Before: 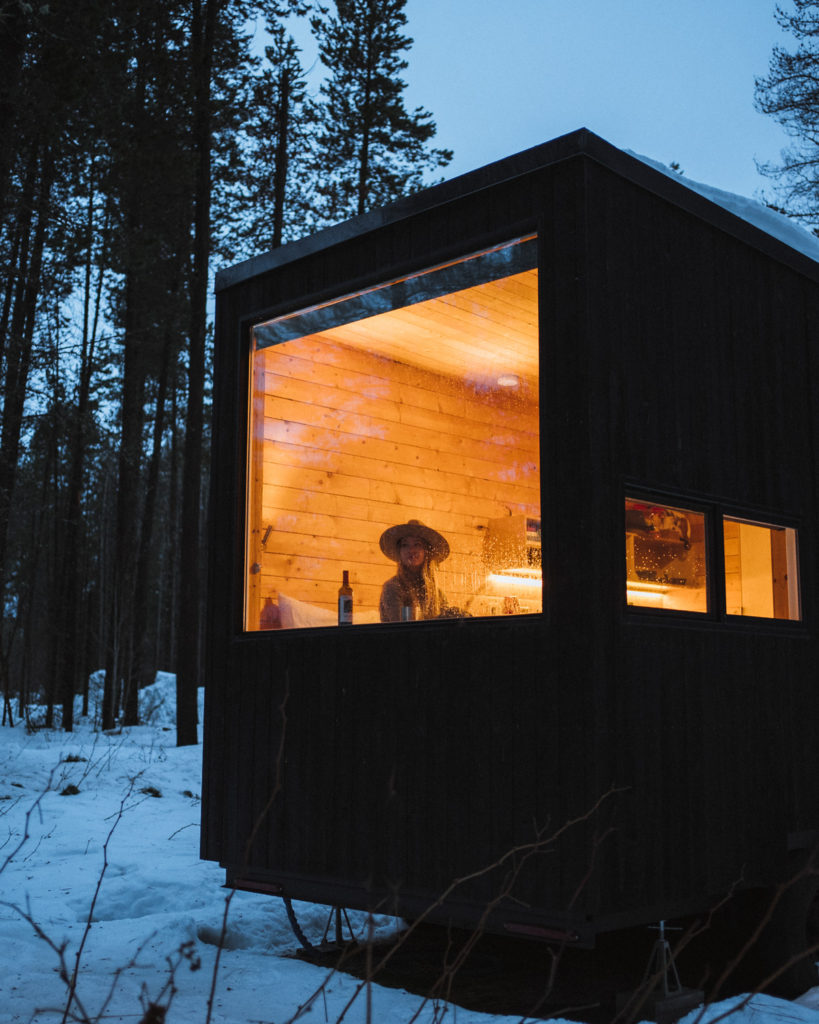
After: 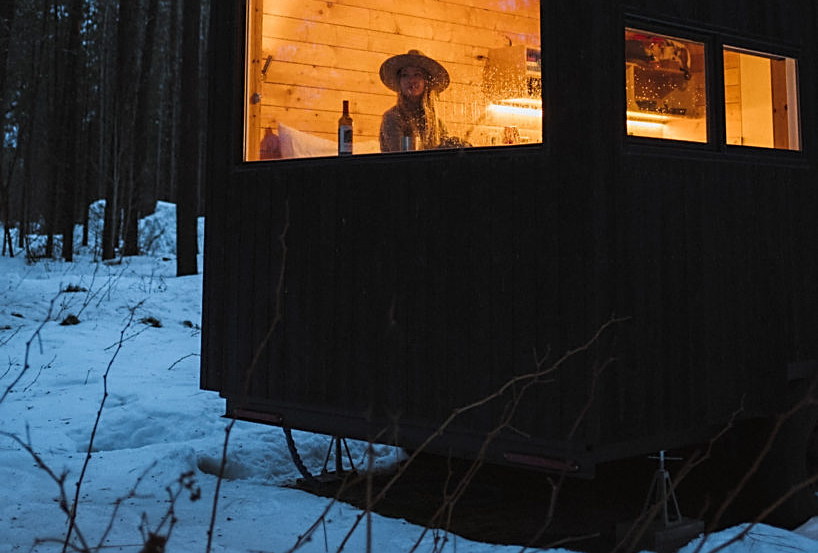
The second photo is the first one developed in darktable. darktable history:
sharpen: on, module defaults
crop and rotate: top 45.984%, right 0.052%
